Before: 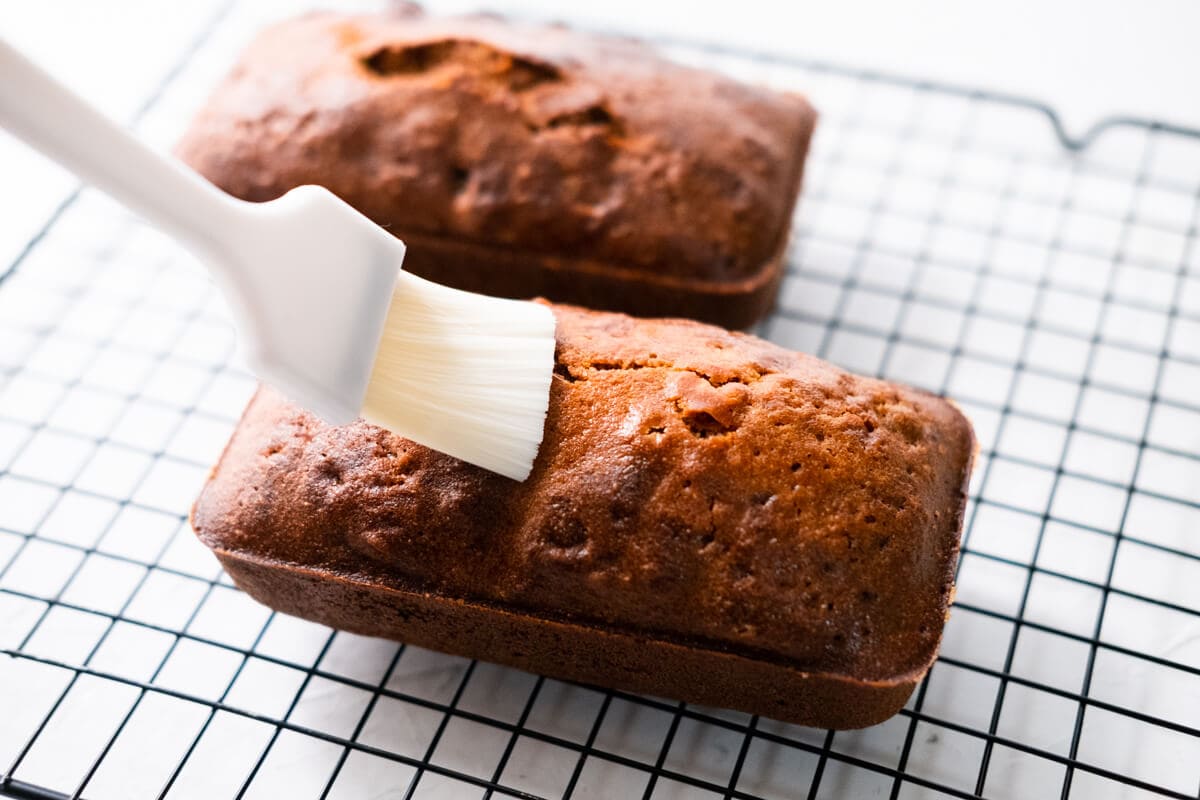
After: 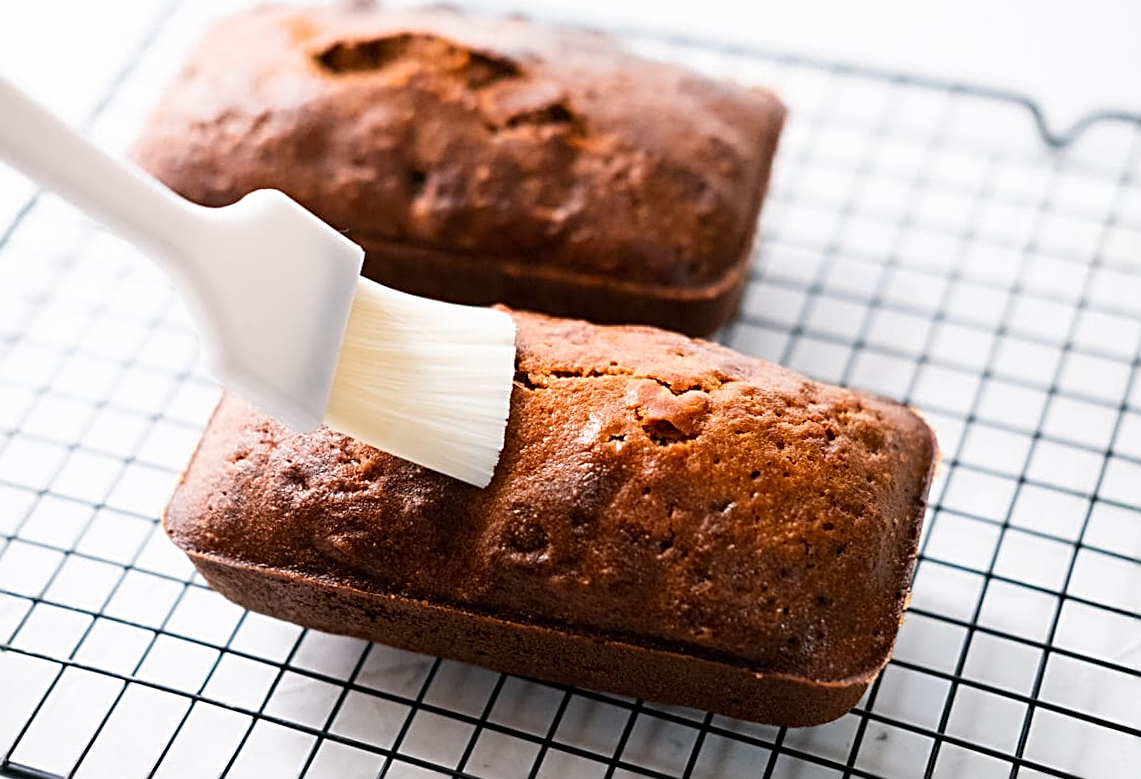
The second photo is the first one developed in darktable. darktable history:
sharpen: radius 2.676, amount 0.669
rotate and perspective: rotation 0.074°, lens shift (vertical) 0.096, lens shift (horizontal) -0.041, crop left 0.043, crop right 0.952, crop top 0.024, crop bottom 0.979
